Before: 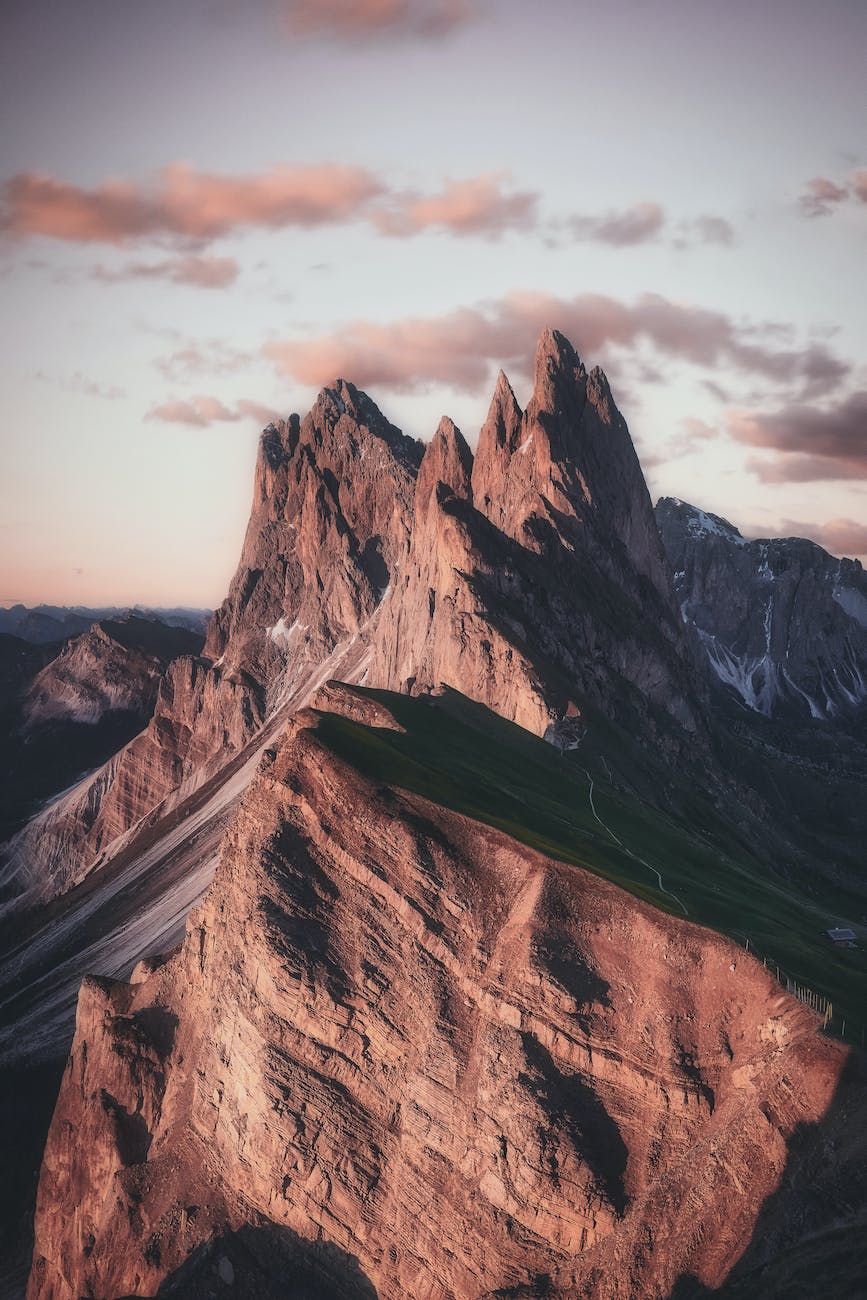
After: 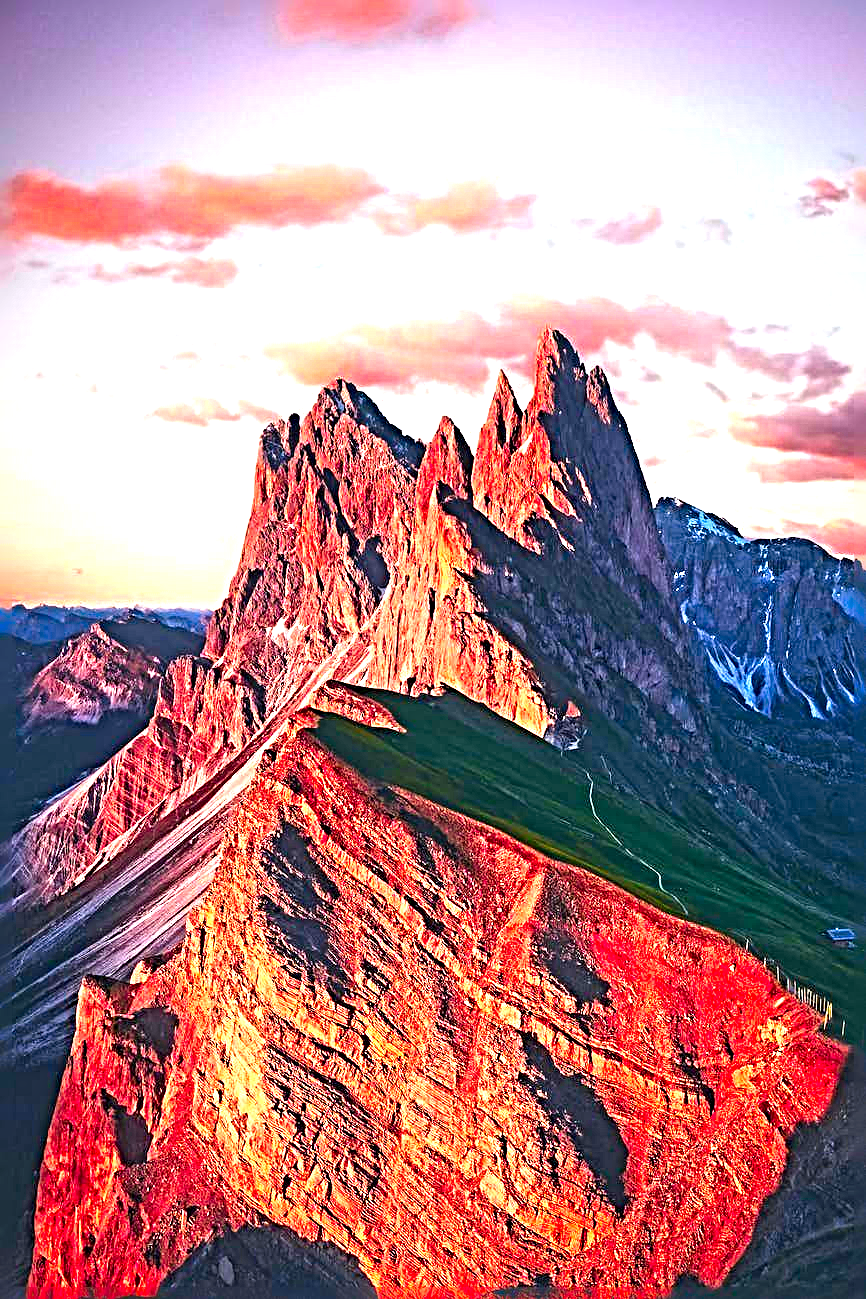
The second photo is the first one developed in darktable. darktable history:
sharpen: radius 6.253, amount 1.783, threshold 0.022
color correction: highlights b* -0.011, saturation 3
exposure: exposure 1.094 EV, compensate highlight preservation false
